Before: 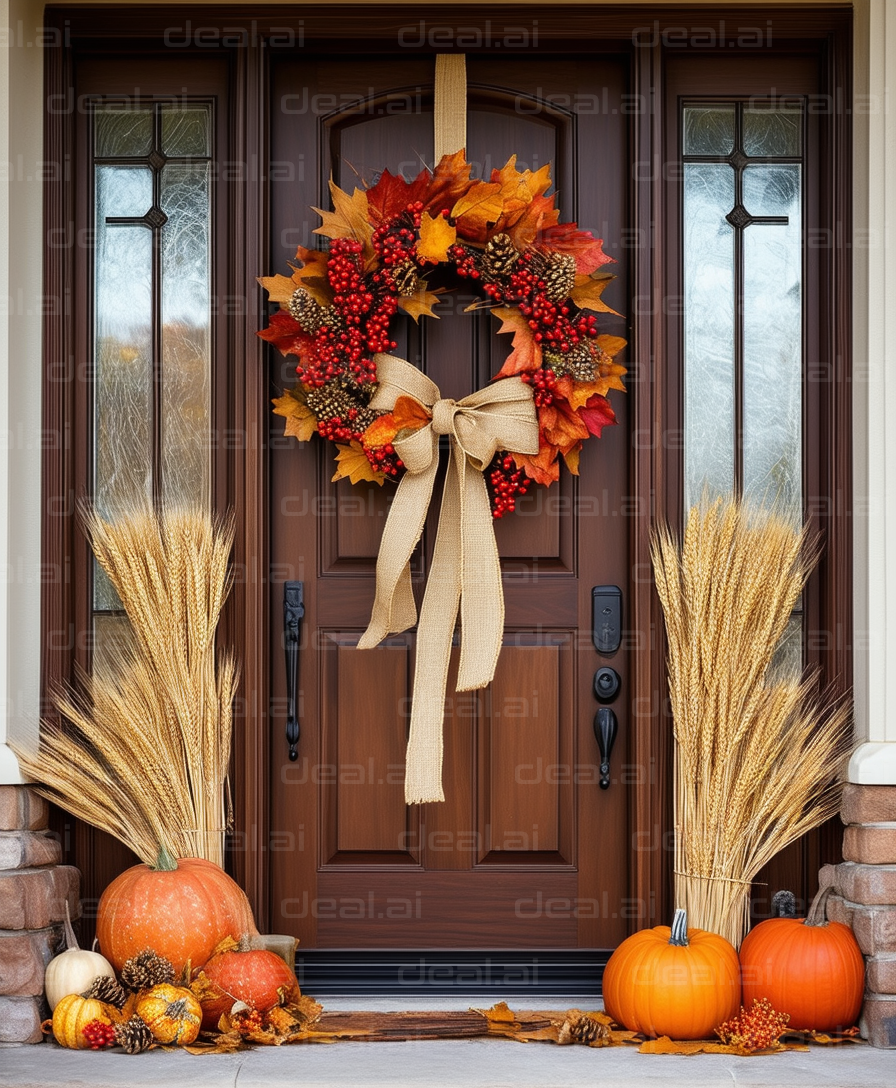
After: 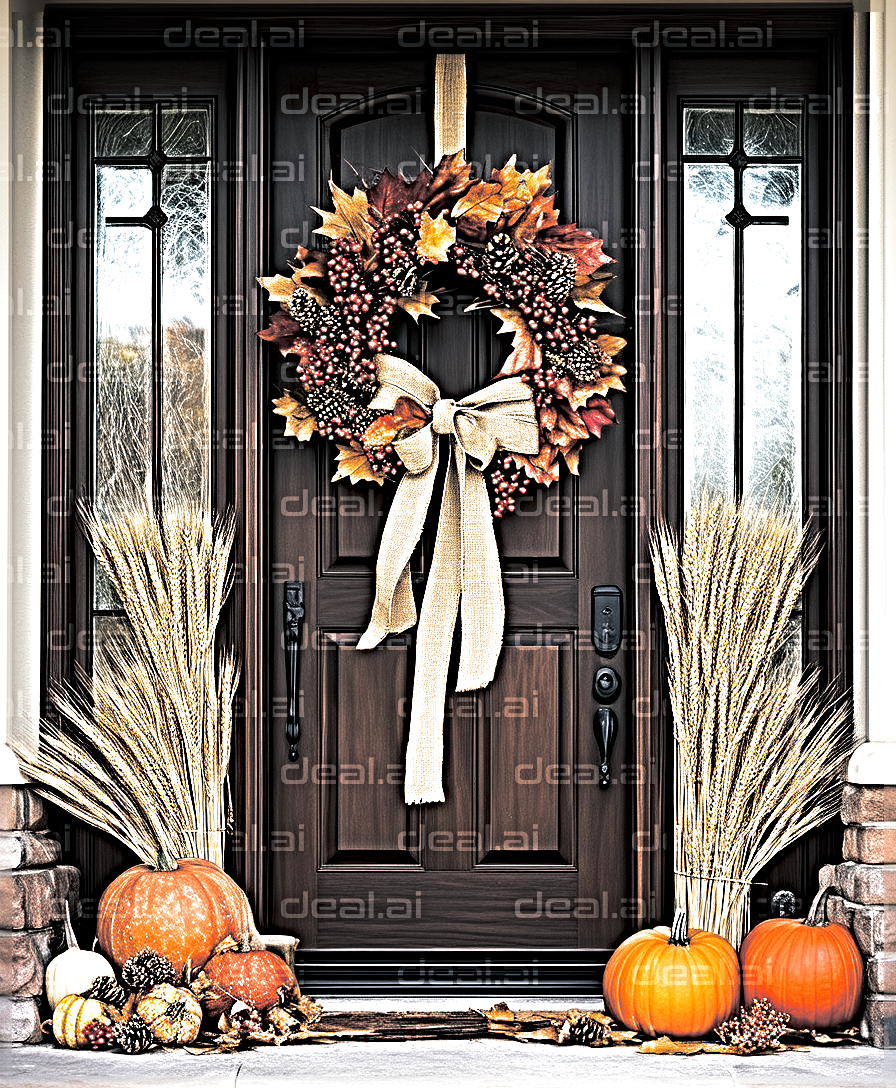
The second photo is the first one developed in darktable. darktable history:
sharpen: radius 6.3, amount 1.8, threshold 0
tone equalizer: -8 EV -0.75 EV, -7 EV -0.7 EV, -6 EV -0.6 EV, -5 EV -0.4 EV, -3 EV 0.4 EV, -2 EV 0.6 EV, -1 EV 0.7 EV, +0 EV 0.75 EV, edges refinement/feathering 500, mask exposure compensation -1.57 EV, preserve details no
split-toning: shadows › hue 201.6°, shadows › saturation 0.16, highlights › hue 50.4°, highlights › saturation 0.2, balance -49.9
